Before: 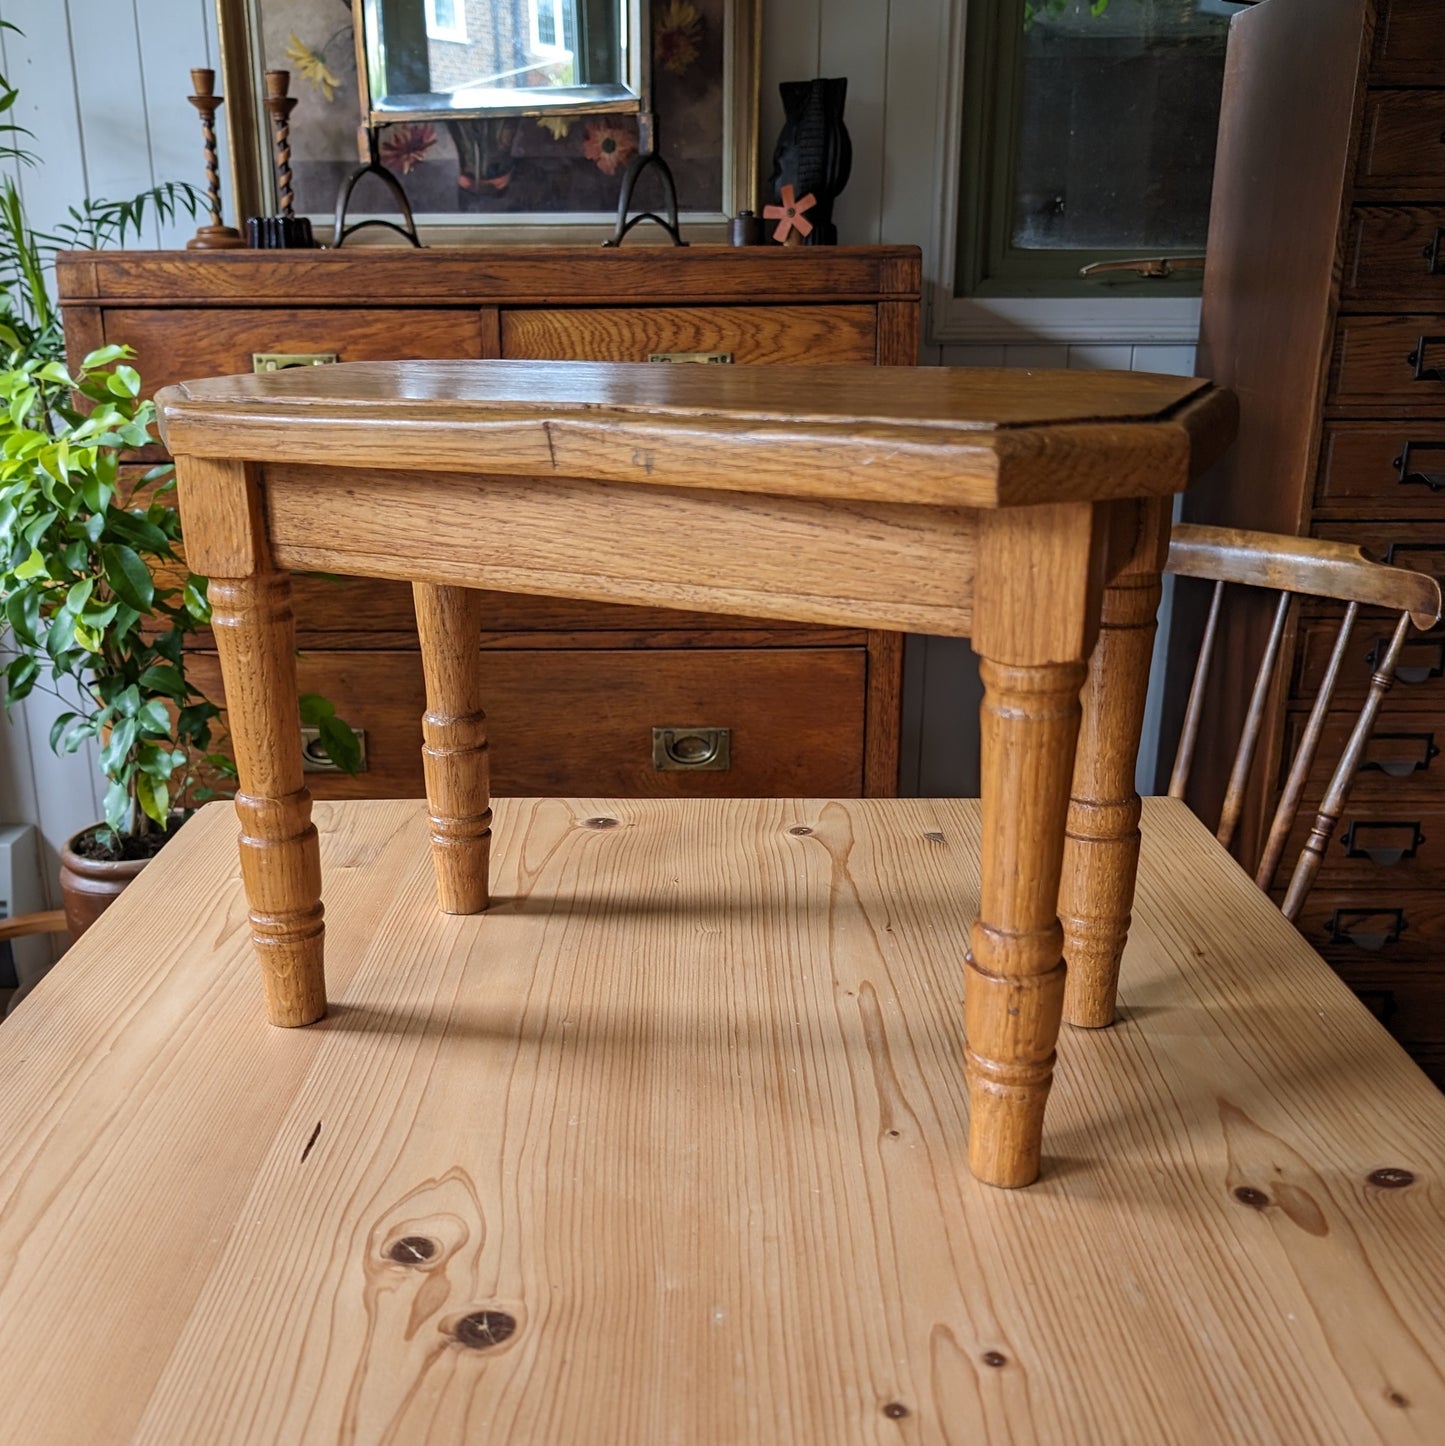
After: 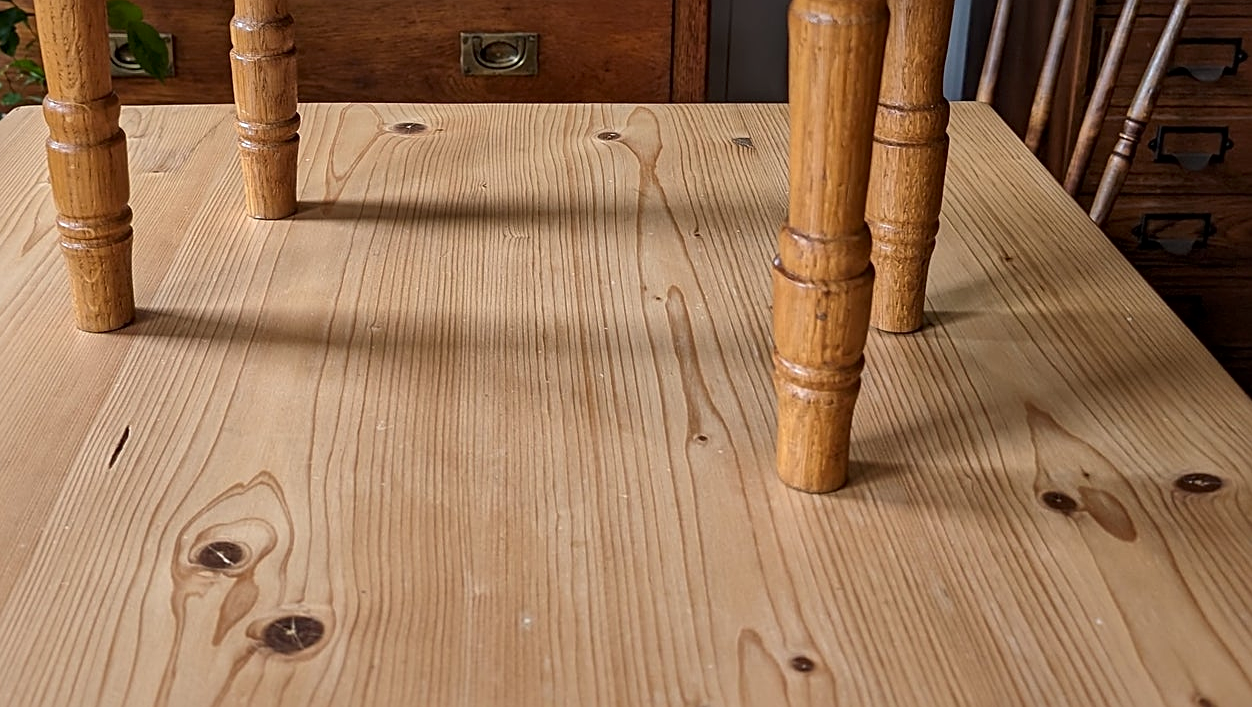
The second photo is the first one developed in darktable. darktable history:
crop and rotate: left 13.306%, top 48.129%, bottom 2.928%
local contrast: mode bilateral grid, contrast 20, coarseness 50, detail 132%, midtone range 0.2
shadows and highlights: shadows -20, white point adjustment -2, highlights -35
sharpen: on, module defaults
